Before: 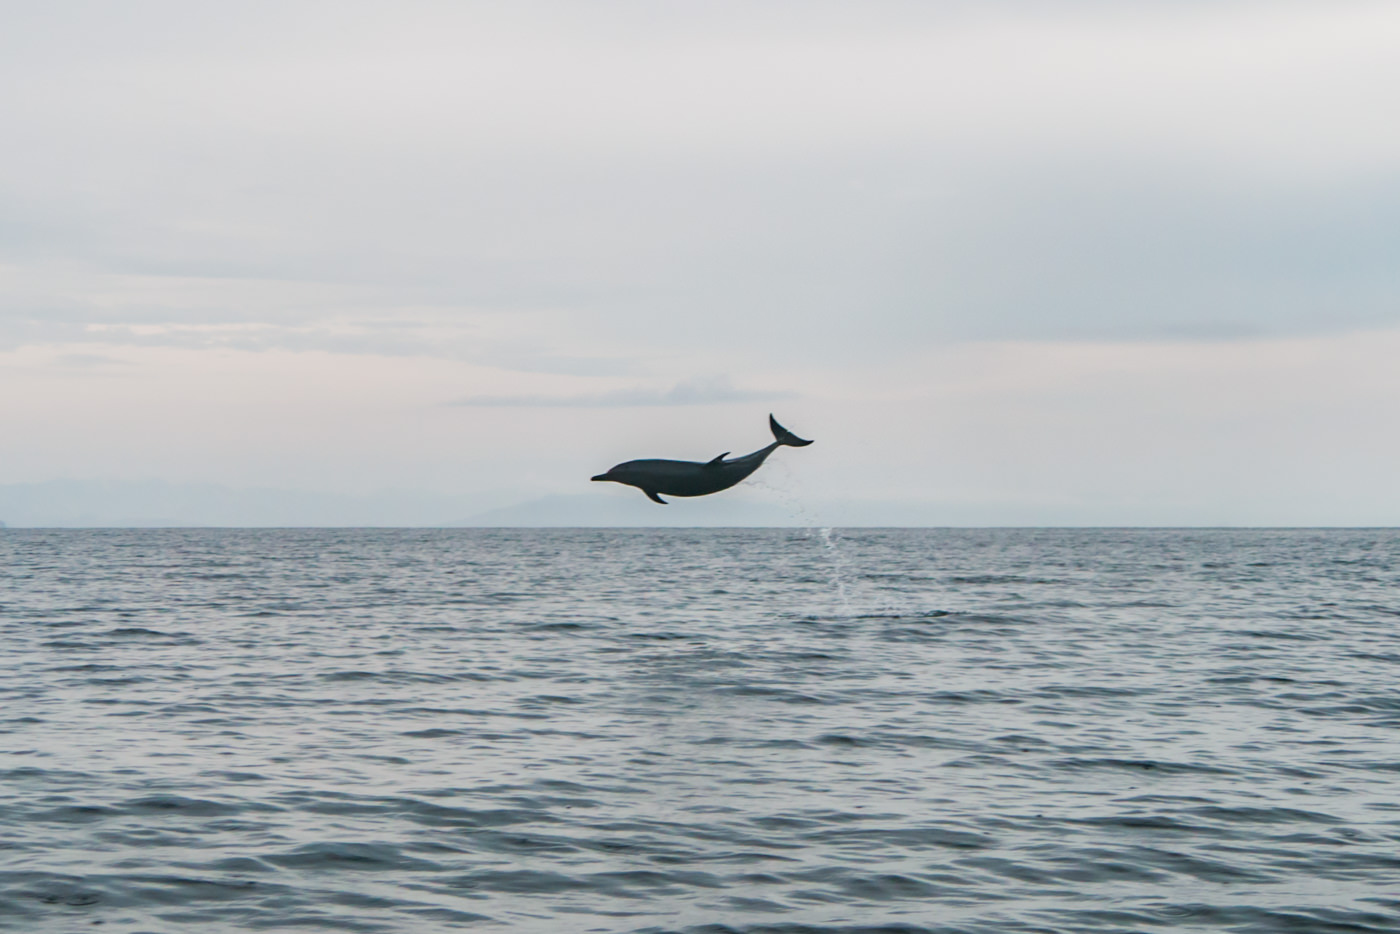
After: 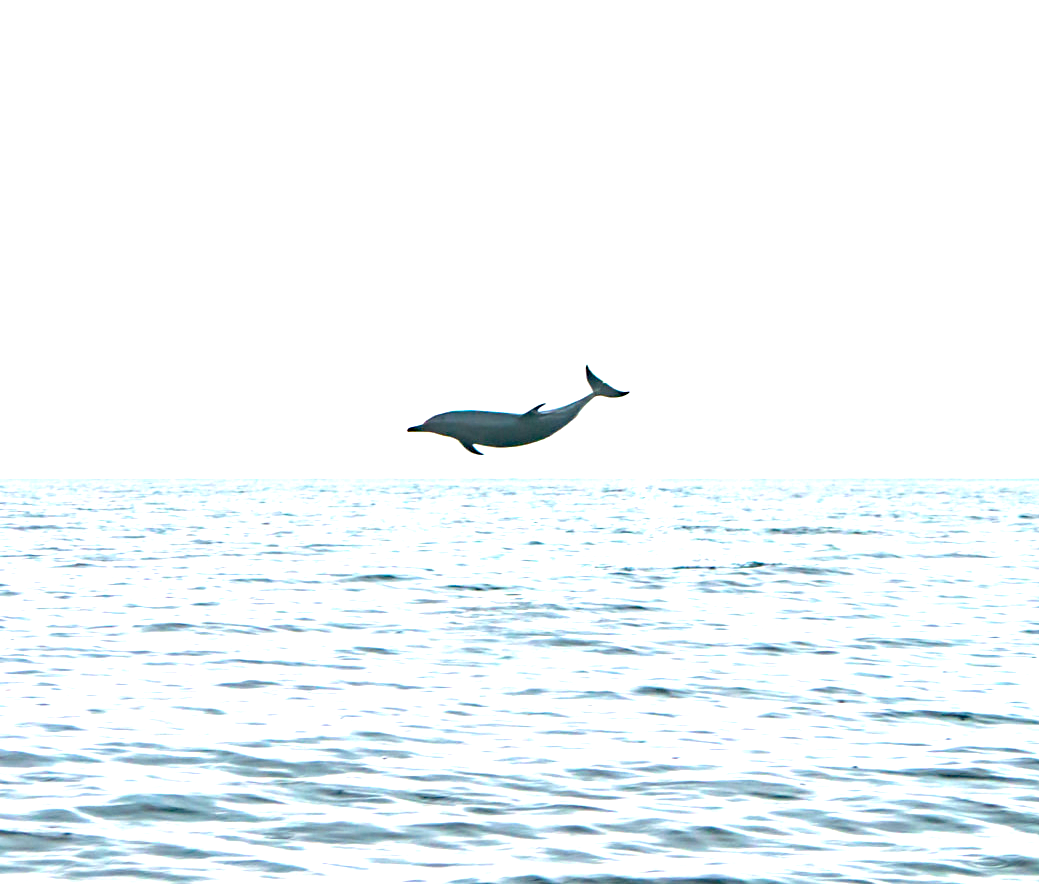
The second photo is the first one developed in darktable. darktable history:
crop and rotate: left 13.15%, top 5.251%, right 12.609%
exposure: black level correction 0, exposure 2.138 EV, compensate exposure bias true, compensate highlight preservation false
haze removal: compatibility mode true, adaptive false
